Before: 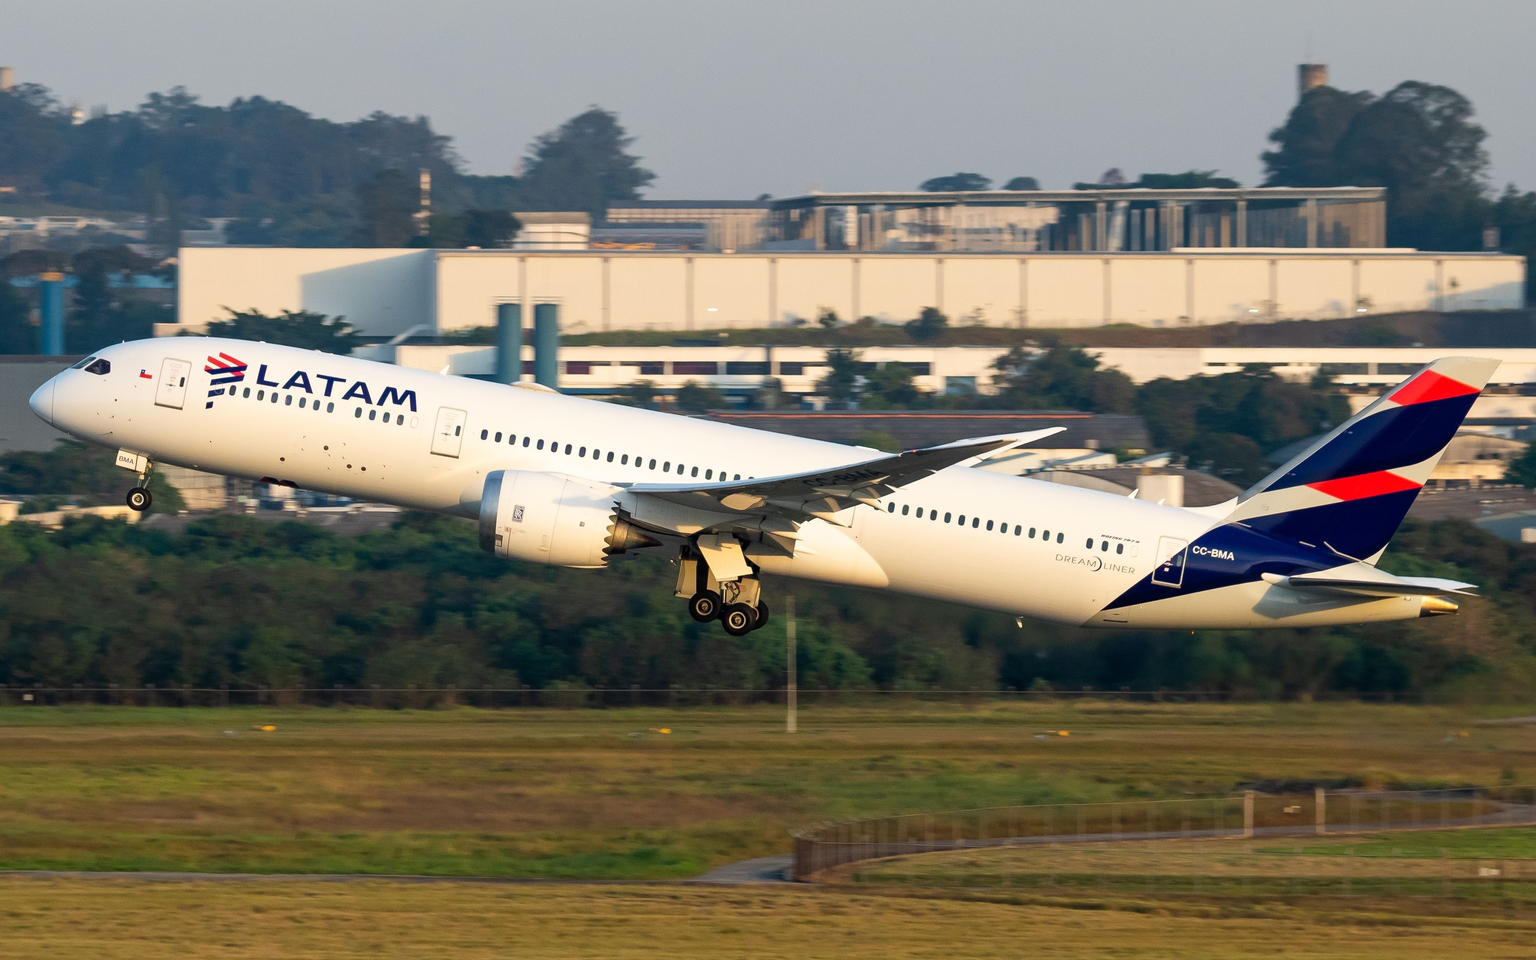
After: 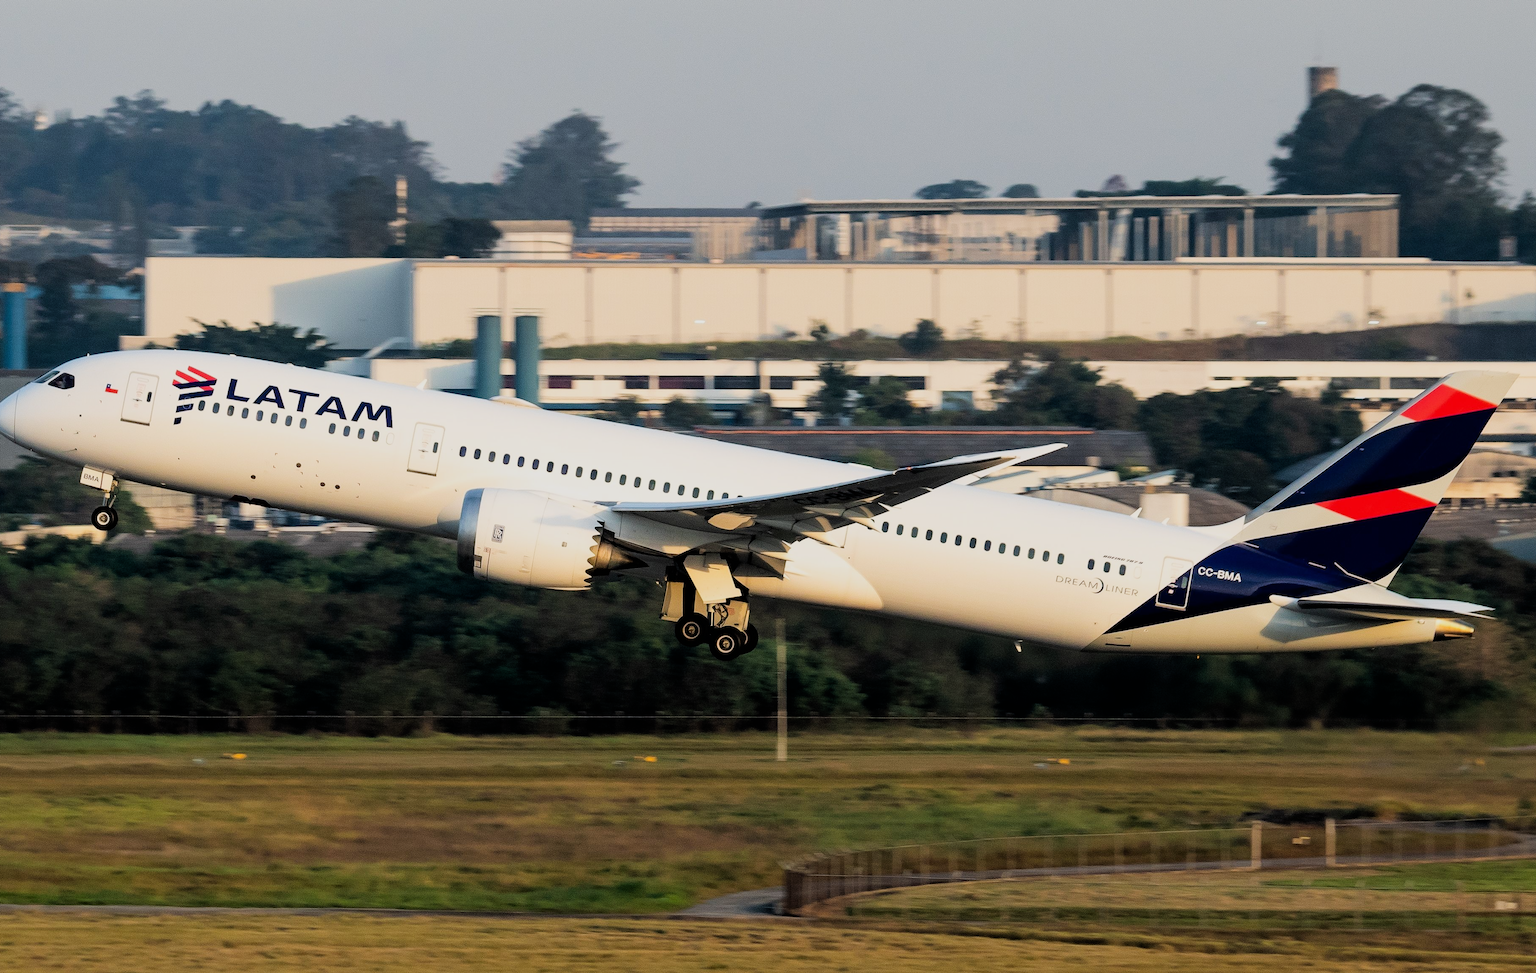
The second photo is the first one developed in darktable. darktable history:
crop and rotate: left 2.536%, right 1.107%, bottom 2.246%
exposure: exposure 0.078 EV, compensate highlight preservation false
filmic rgb: black relative exposure -5 EV, hardness 2.88, contrast 1.2, highlights saturation mix -30%
